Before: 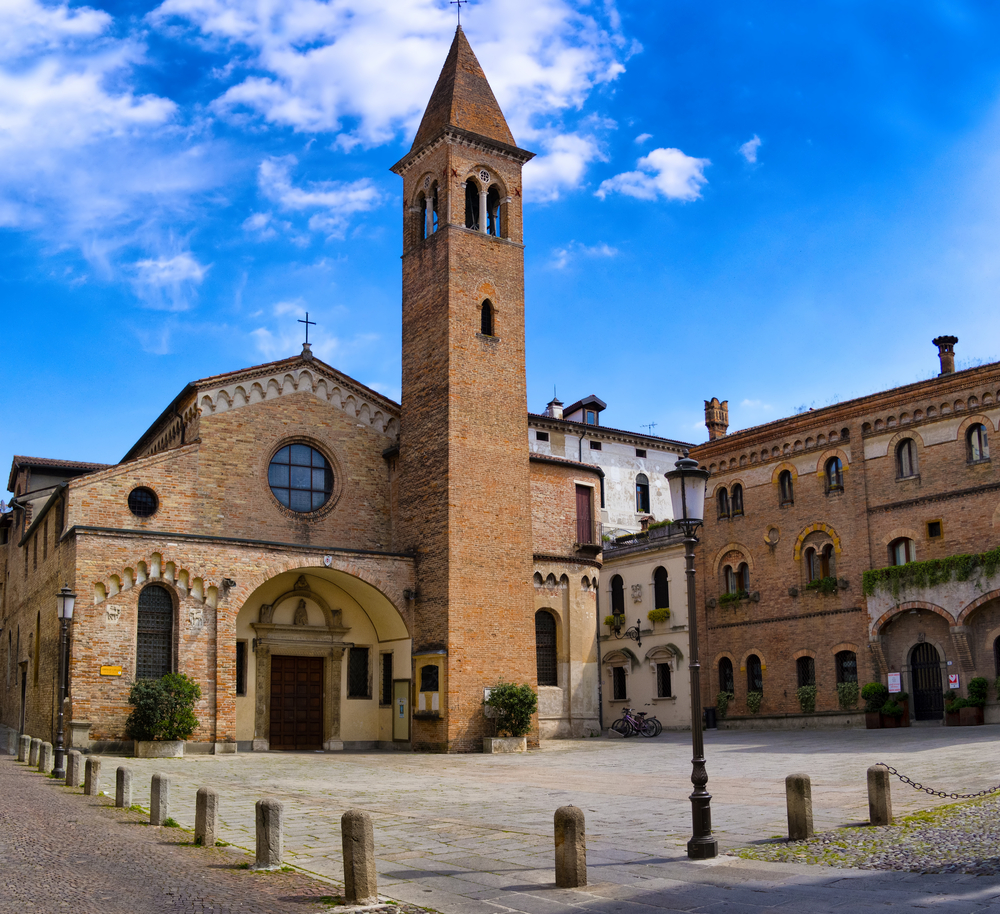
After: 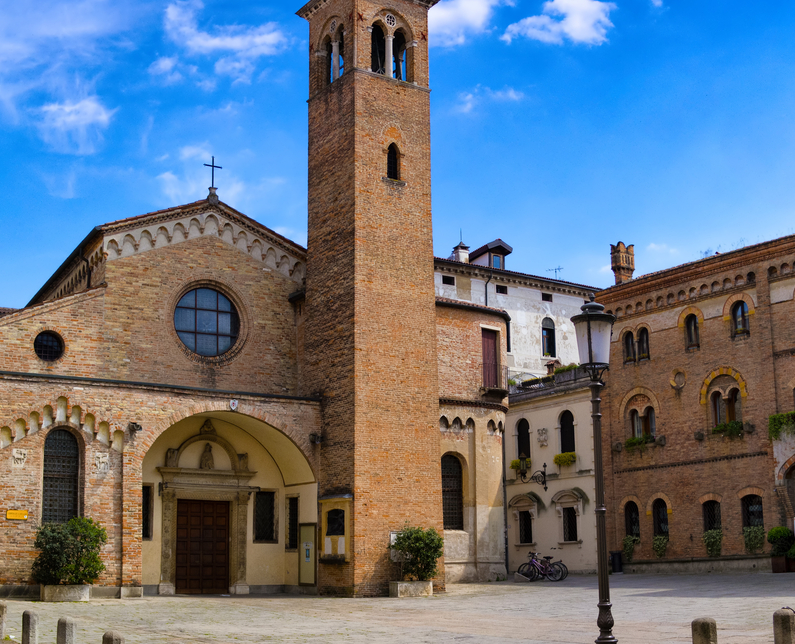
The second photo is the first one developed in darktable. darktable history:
crop: left 9.47%, top 17.177%, right 11.007%, bottom 12.346%
